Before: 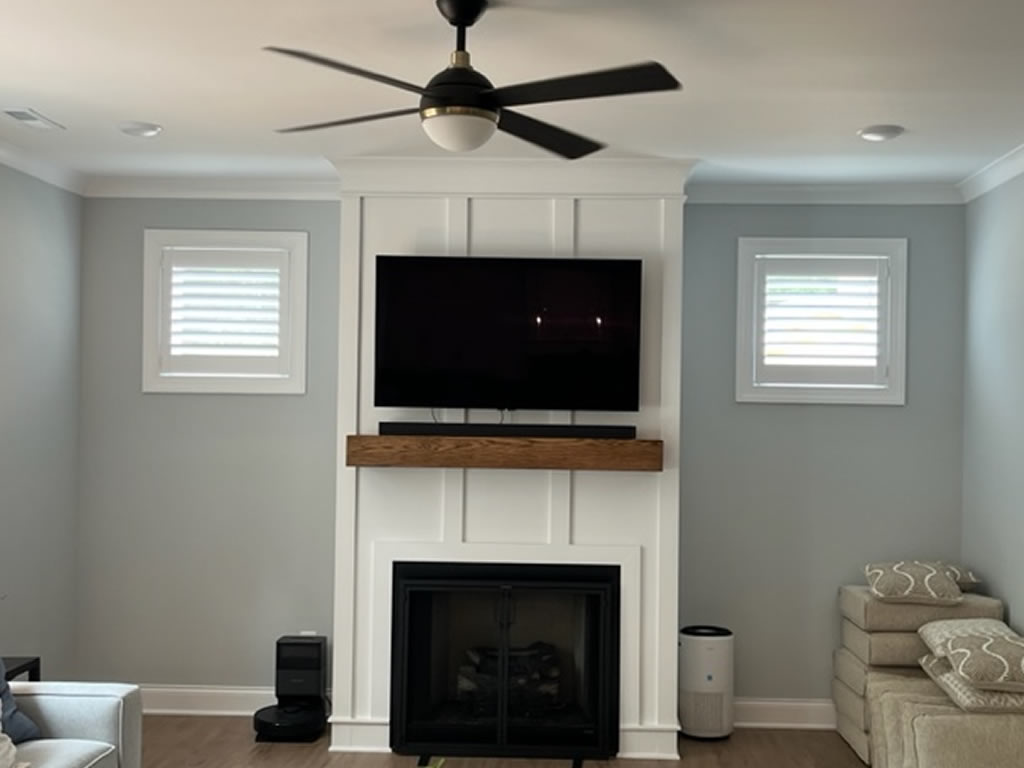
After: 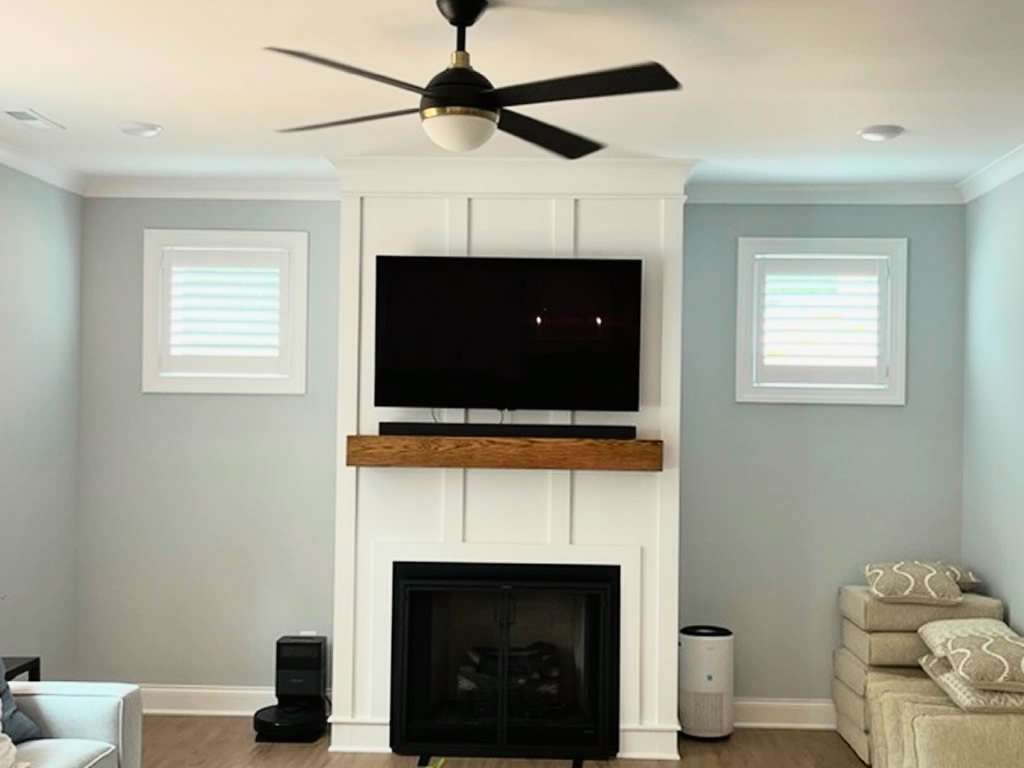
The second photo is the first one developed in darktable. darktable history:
tone curve: curves: ch0 [(0, 0.005) (0.103, 0.097) (0.18, 0.22) (0.378, 0.482) (0.504, 0.631) (0.663, 0.801) (0.834, 0.914) (1, 0.971)]; ch1 [(0, 0) (0.172, 0.123) (0.324, 0.253) (0.396, 0.388) (0.478, 0.461) (0.499, 0.498) (0.522, 0.528) (0.604, 0.692) (0.704, 0.818) (1, 1)]; ch2 [(0, 0) (0.411, 0.424) (0.496, 0.5) (0.515, 0.519) (0.555, 0.585) (0.628, 0.703) (1, 1)], color space Lab, independent channels, preserve colors none
